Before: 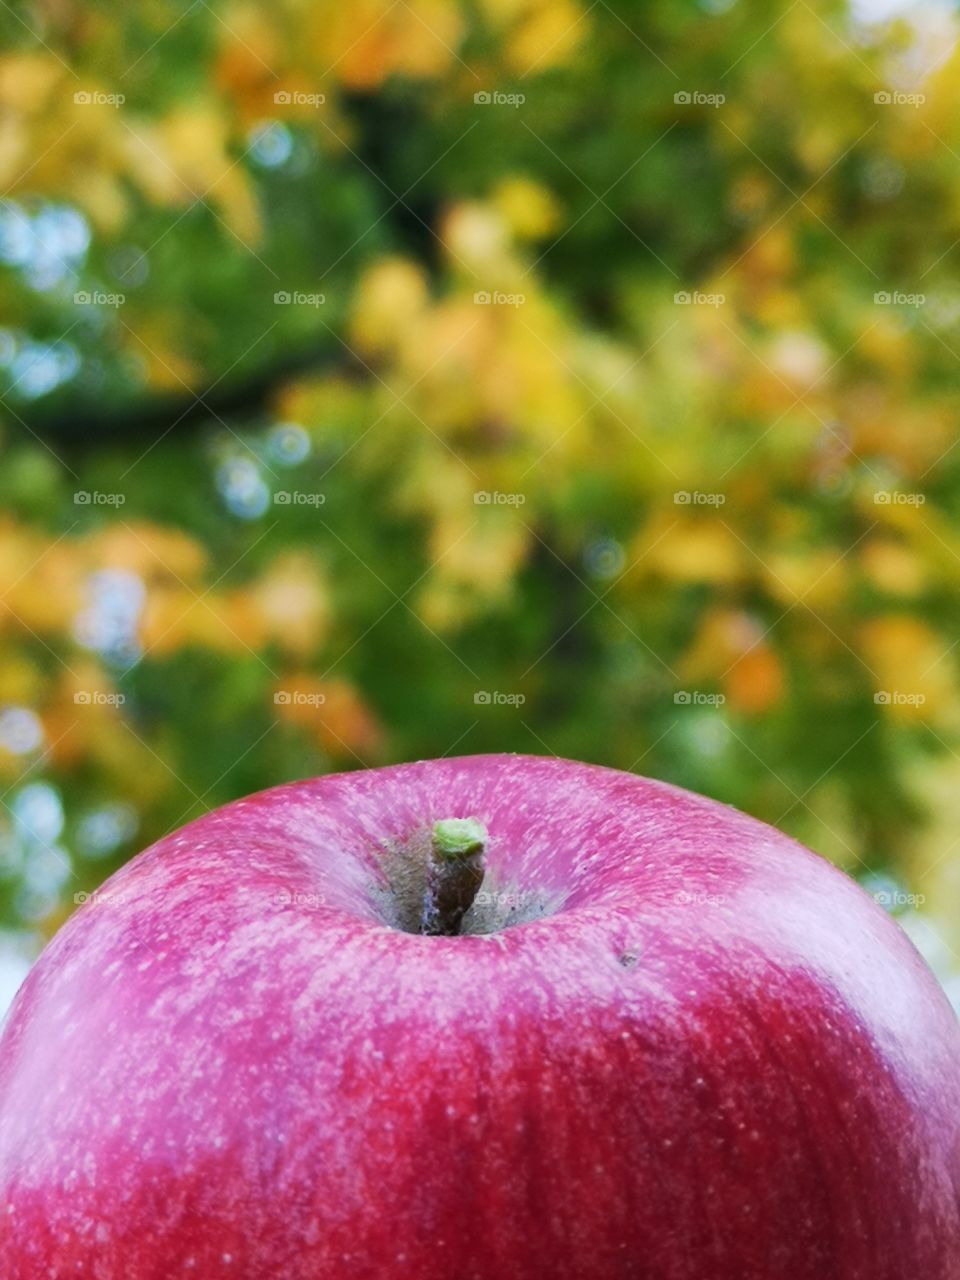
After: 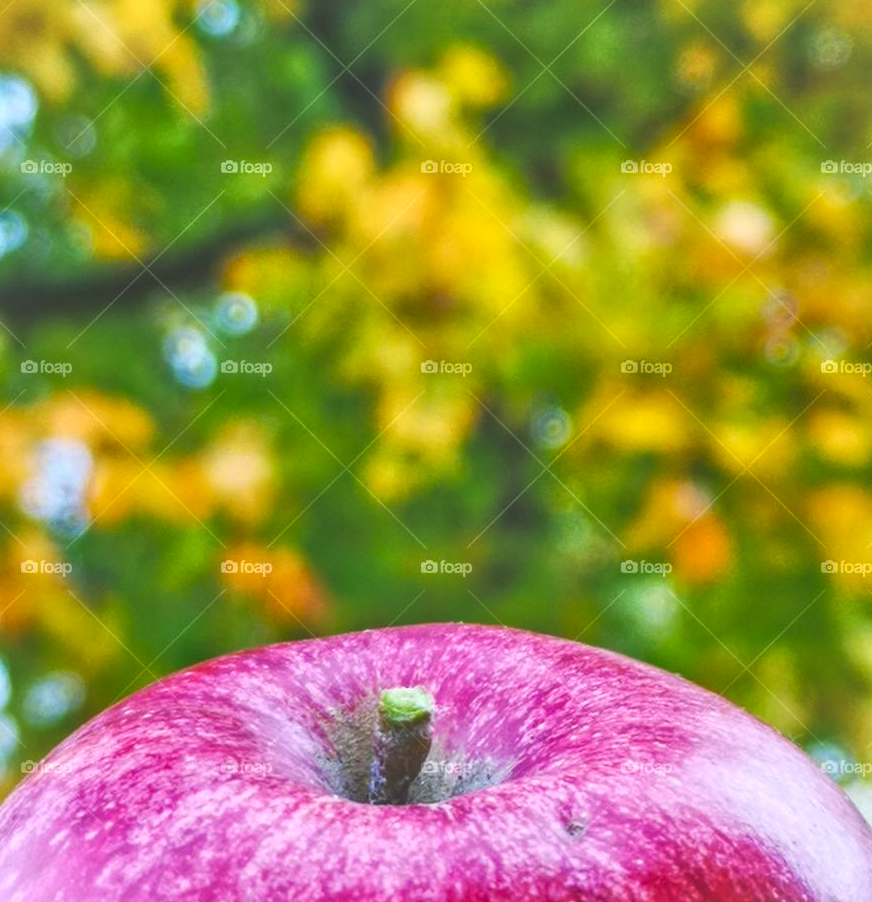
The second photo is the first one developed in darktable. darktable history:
exposure: black level correction -0.025, exposure -0.118 EV, compensate exposure bias true, compensate highlight preservation false
crop: left 5.543%, top 10.235%, right 3.6%, bottom 19.251%
vignetting: fall-off start 91.14%, brightness 0.038, saturation 0, unbound false
color balance rgb: power › hue 315.45°, linear chroma grading › global chroma 24.421%, perceptual saturation grading › global saturation 0.669%, perceptual saturation grading › mid-tones 11.087%, global vibrance 20%
tone equalizer: -7 EV 0.143 EV, -6 EV 0.607 EV, -5 EV 1.13 EV, -4 EV 1.34 EV, -3 EV 1.17 EV, -2 EV 0.6 EV, -1 EV 0.152 EV
local contrast: highlights 101%, shadows 100%, detail 200%, midtone range 0.2
